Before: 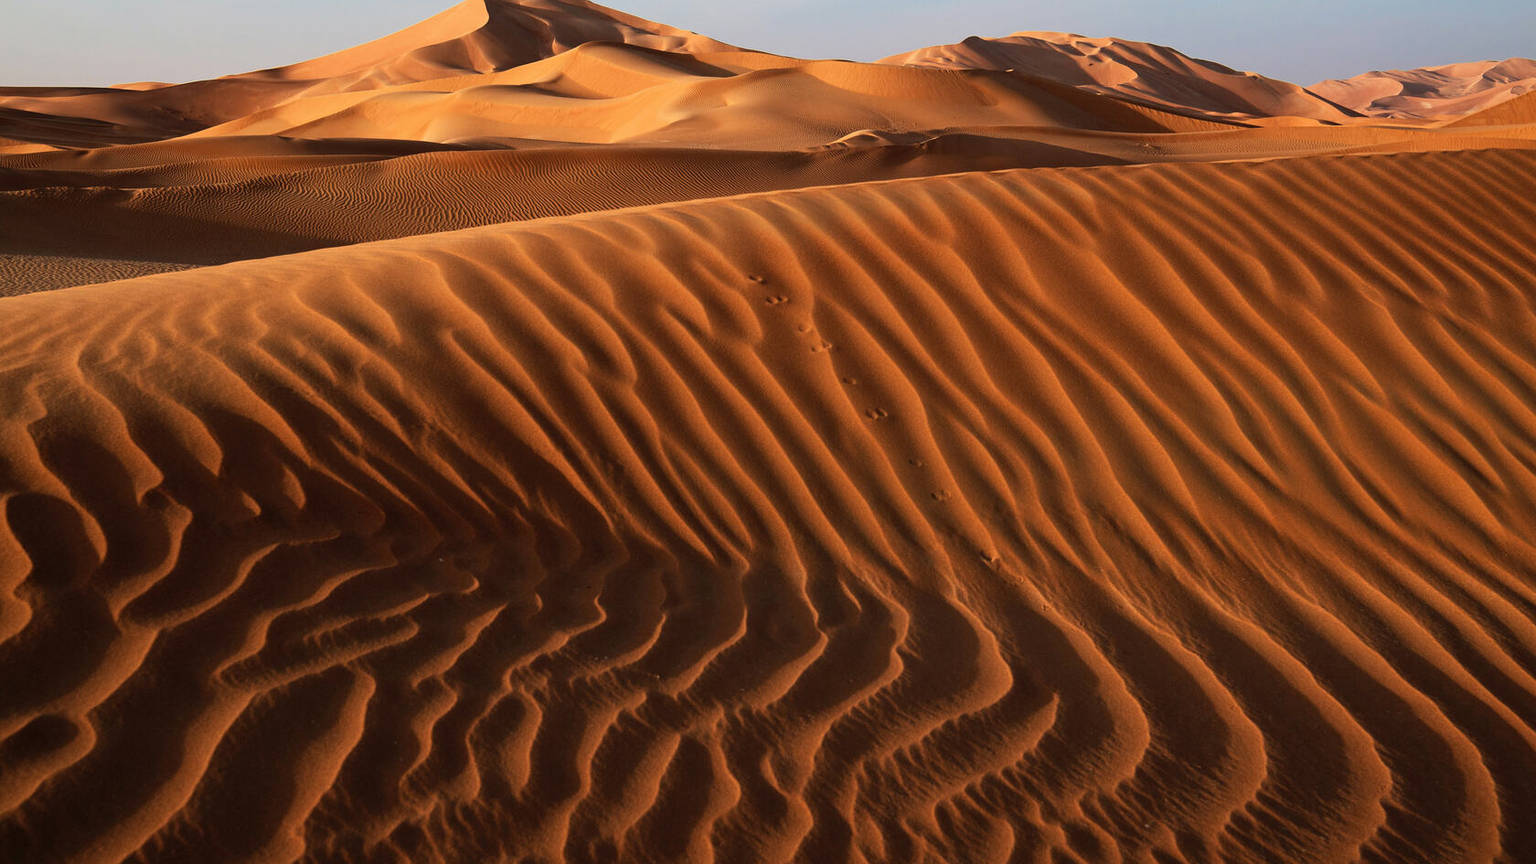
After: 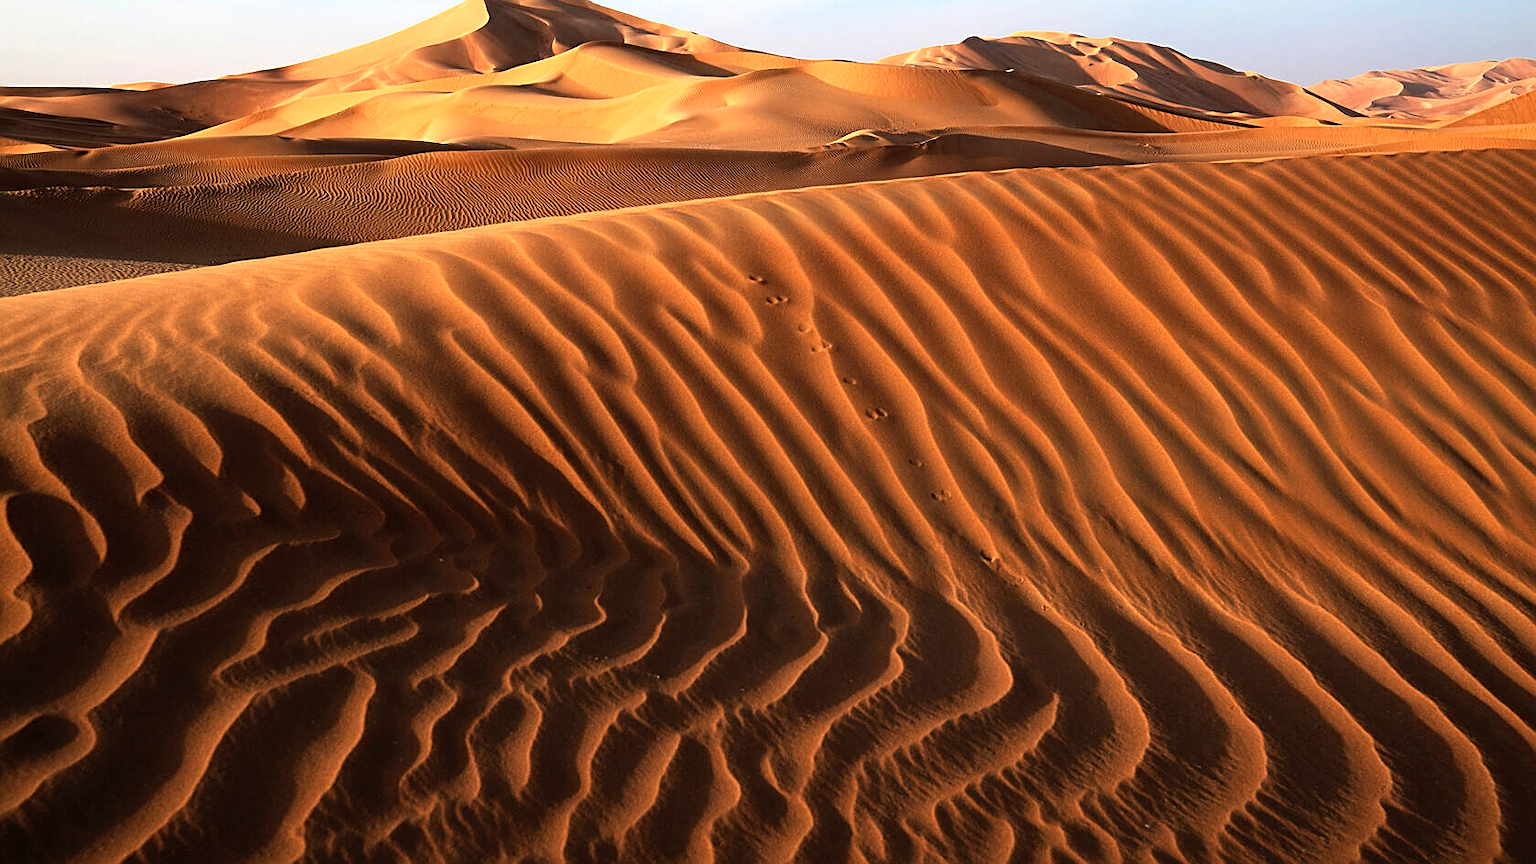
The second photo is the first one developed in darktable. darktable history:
tone equalizer: -8 EV -0.713 EV, -7 EV -0.712 EV, -6 EV -0.608 EV, -5 EV -0.389 EV, -3 EV 0.379 EV, -2 EV 0.6 EV, -1 EV 0.687 EV, +0 EV 0.776 EV
sharpen: on, module defaults
